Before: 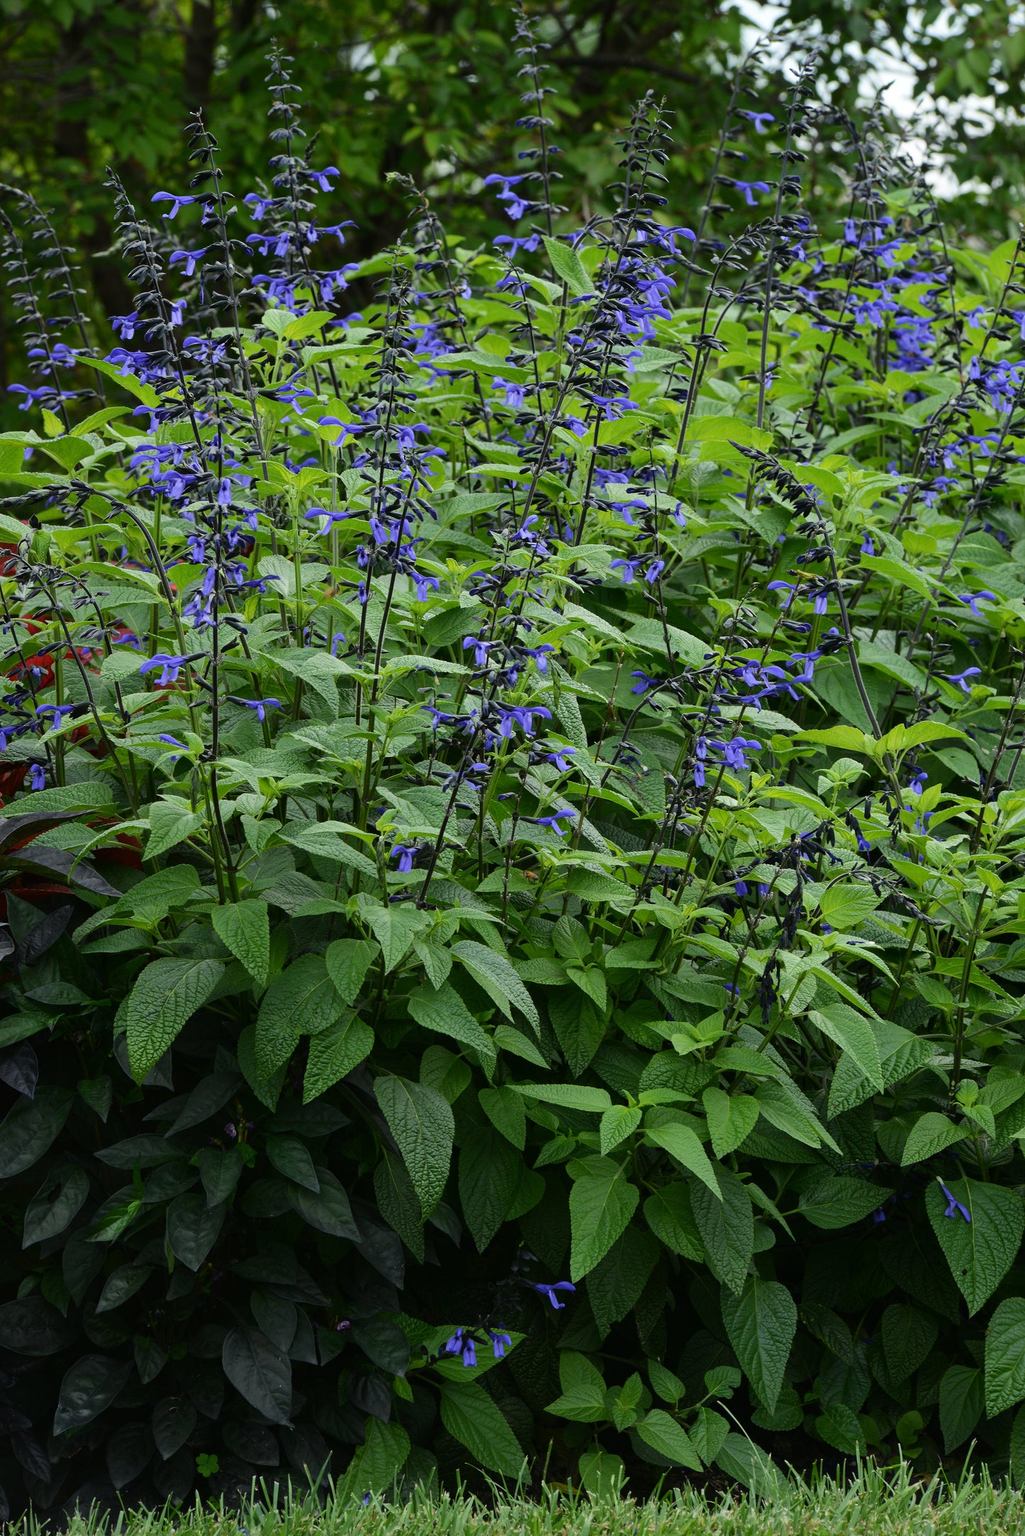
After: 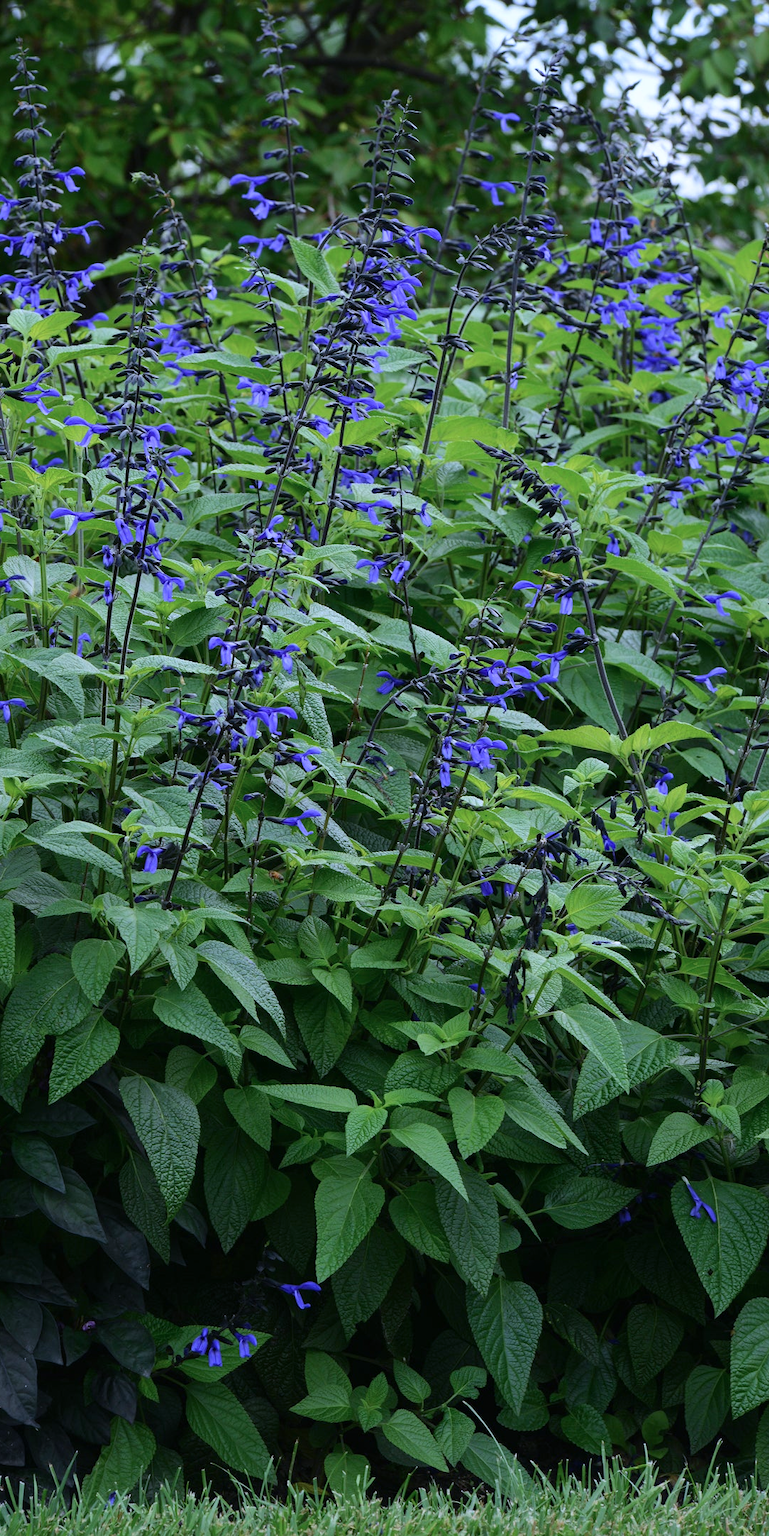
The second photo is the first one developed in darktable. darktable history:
color calibration: gray › normalize channels true, illuminant as shot in camera, x 0.379, y 0.397, temperature 4140.39 K, gamut compression 0.03
crop and rotate: left 24.864%
